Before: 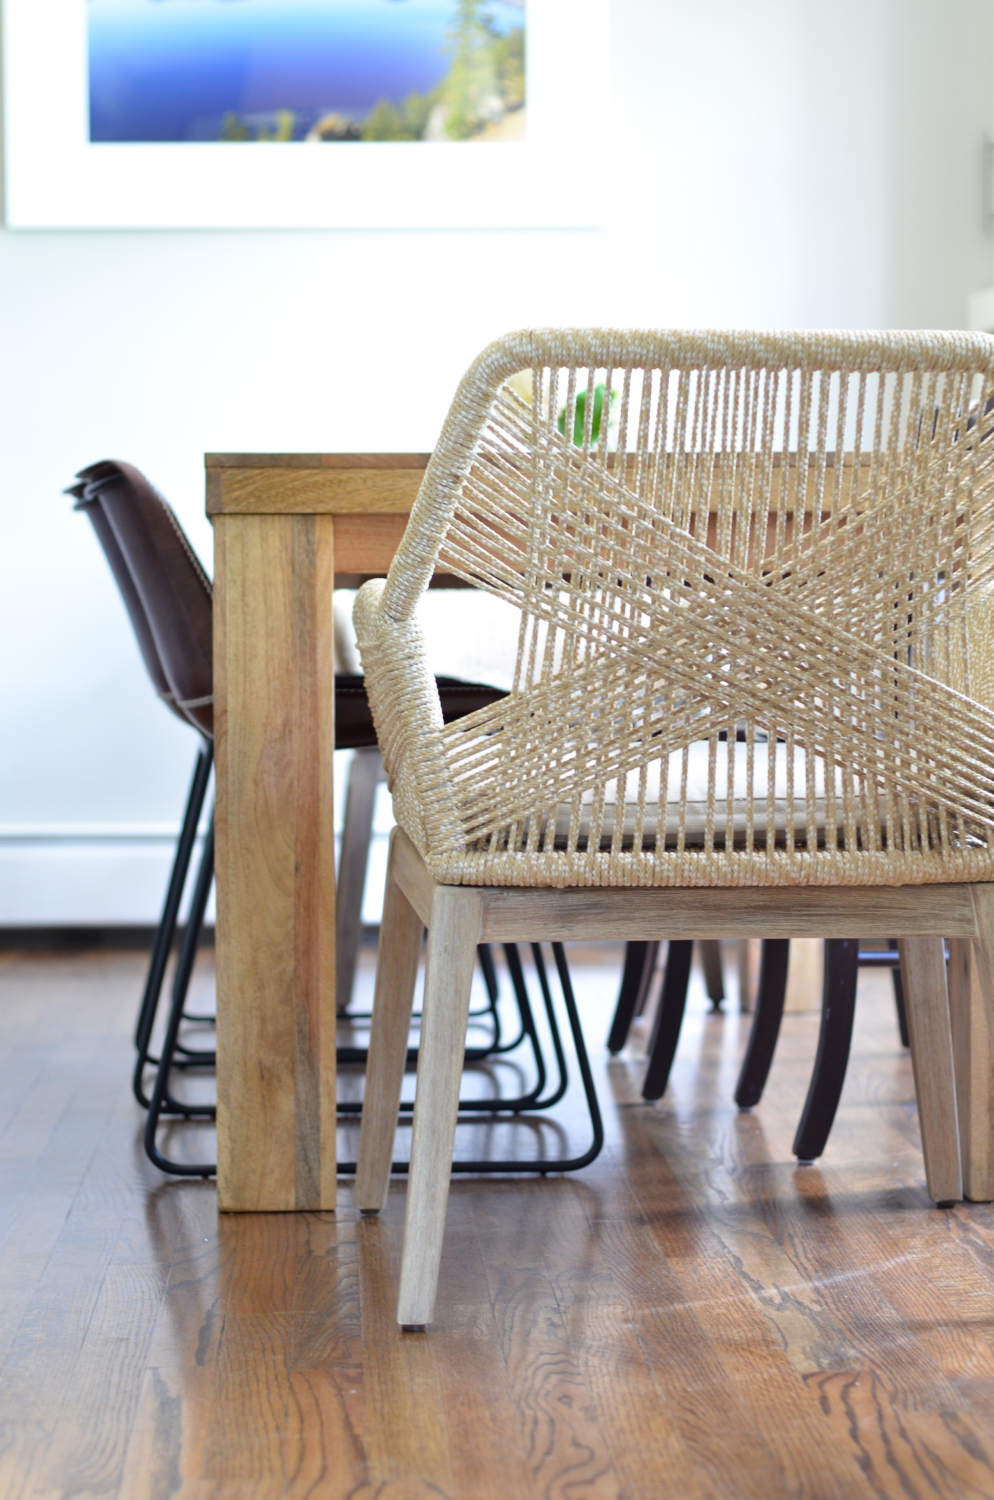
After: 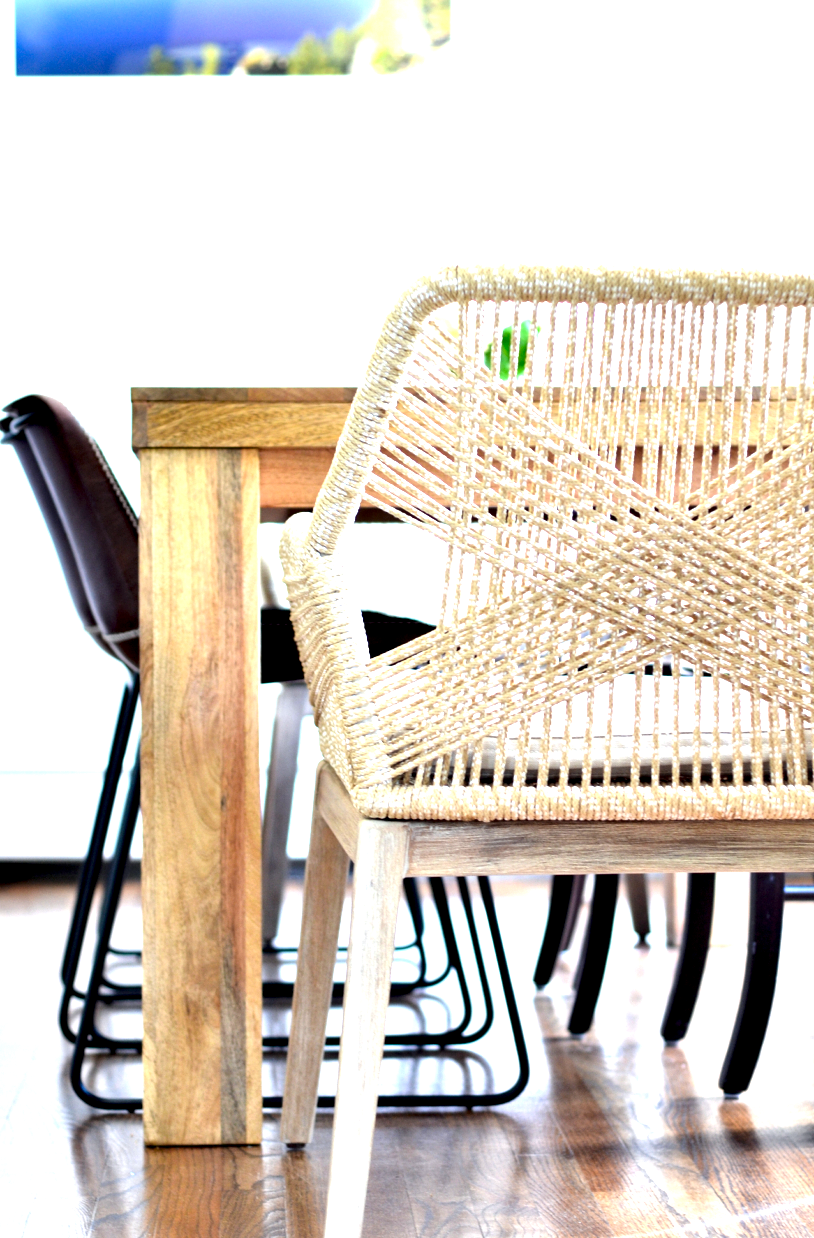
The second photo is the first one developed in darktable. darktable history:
crop and rotate: left 7.464%, top 4.435%, right 10.618%, bottom 12.984%
exposure: exposure 0.554 EV, compensate exposure bias true, compensate highlight preservation false
contrast equalizer: y [[0.6 ×6], [0.55 ×6], [0 ×6], [0 ×6], [0 ×6]]
